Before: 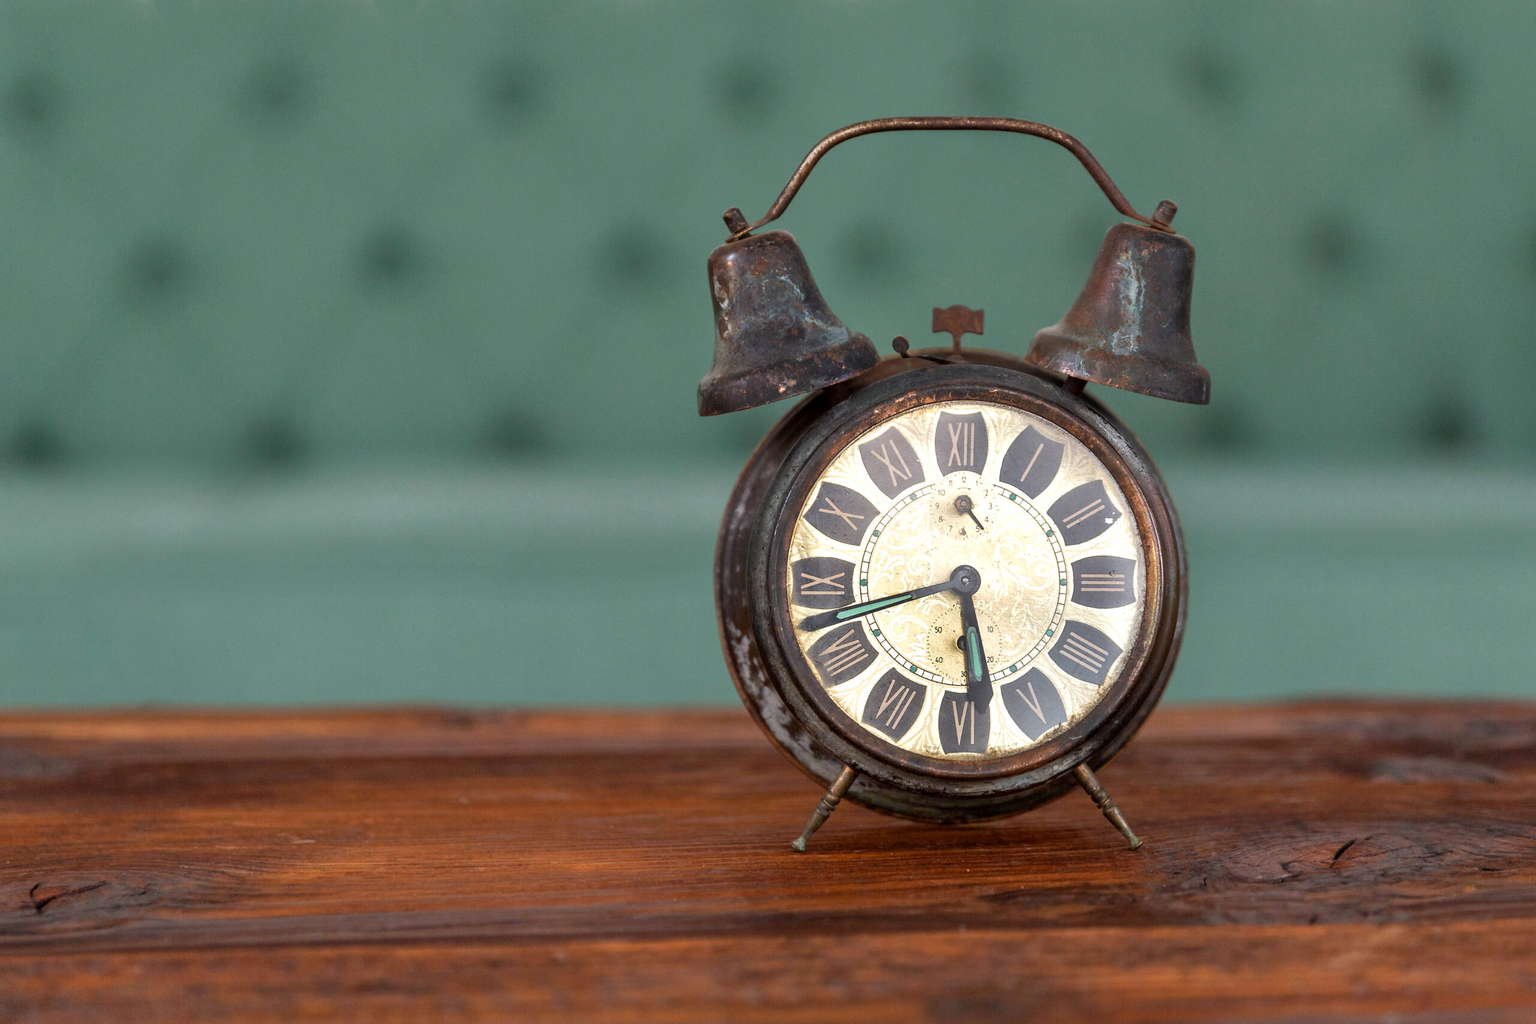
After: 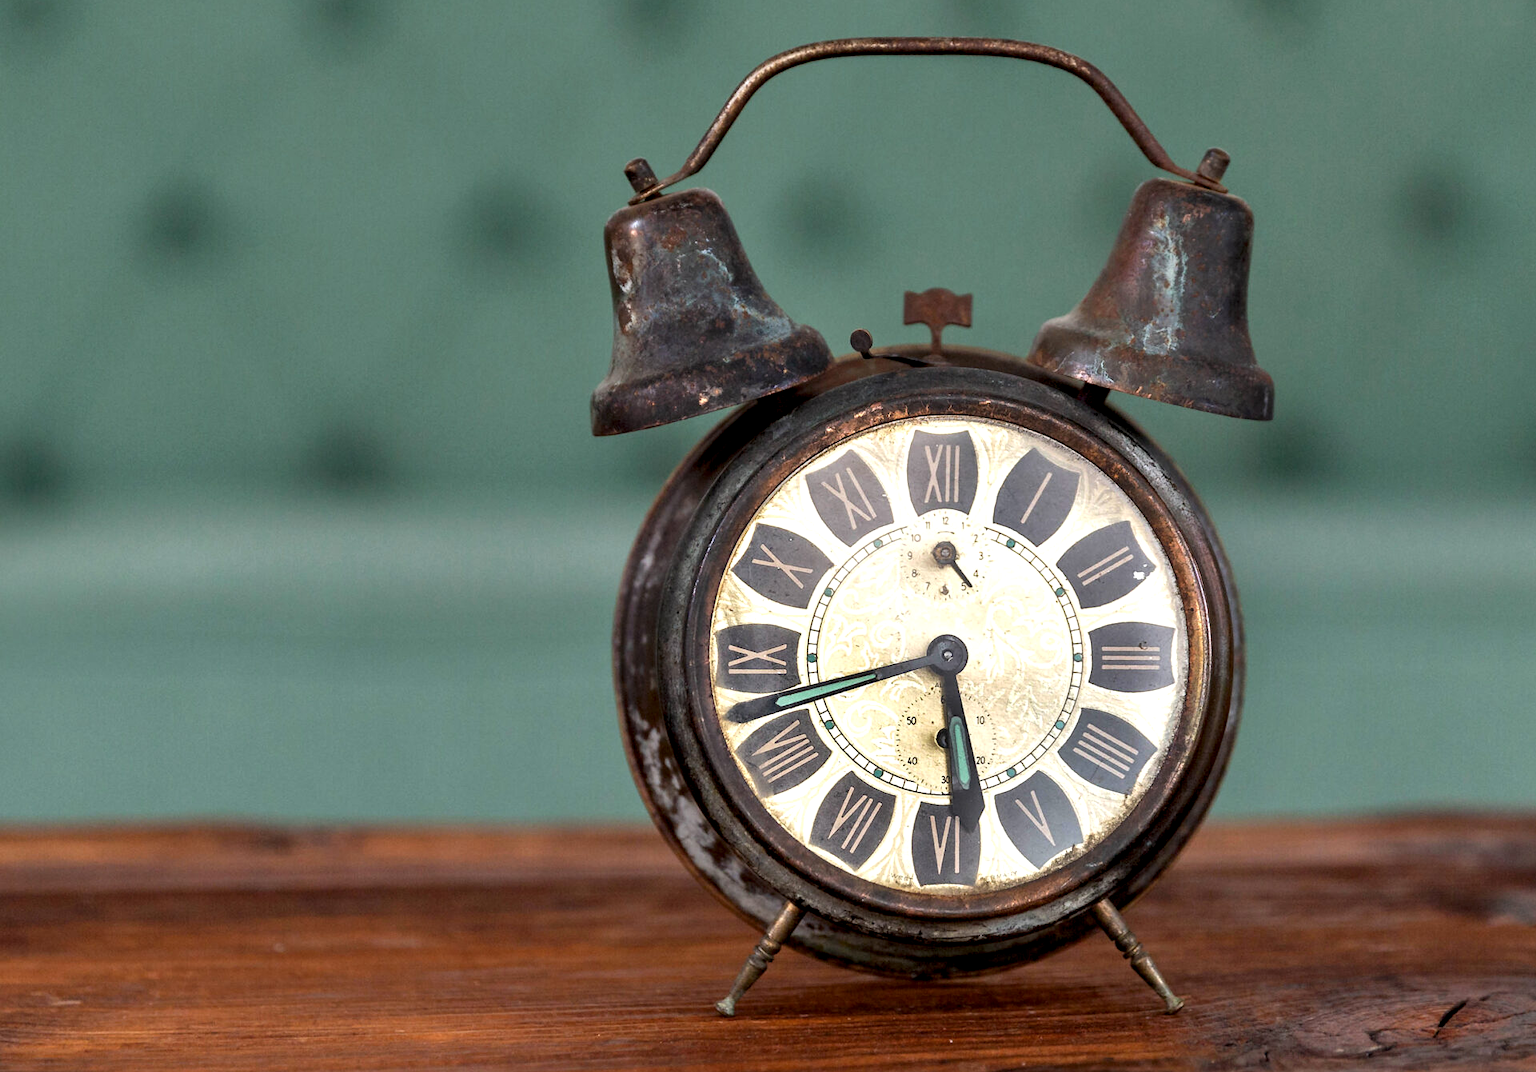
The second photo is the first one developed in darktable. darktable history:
crop: left 16.601%, top 8.719%, right 8.333%, bottom 12.632%
contrast equalizer: octaves 7, y [[0.546, 0.552, 0.554, 0.554, 0.552, 0.546], [0.5 ×6], [0.5 ×6], [0 ×6], [0 ×6]]
